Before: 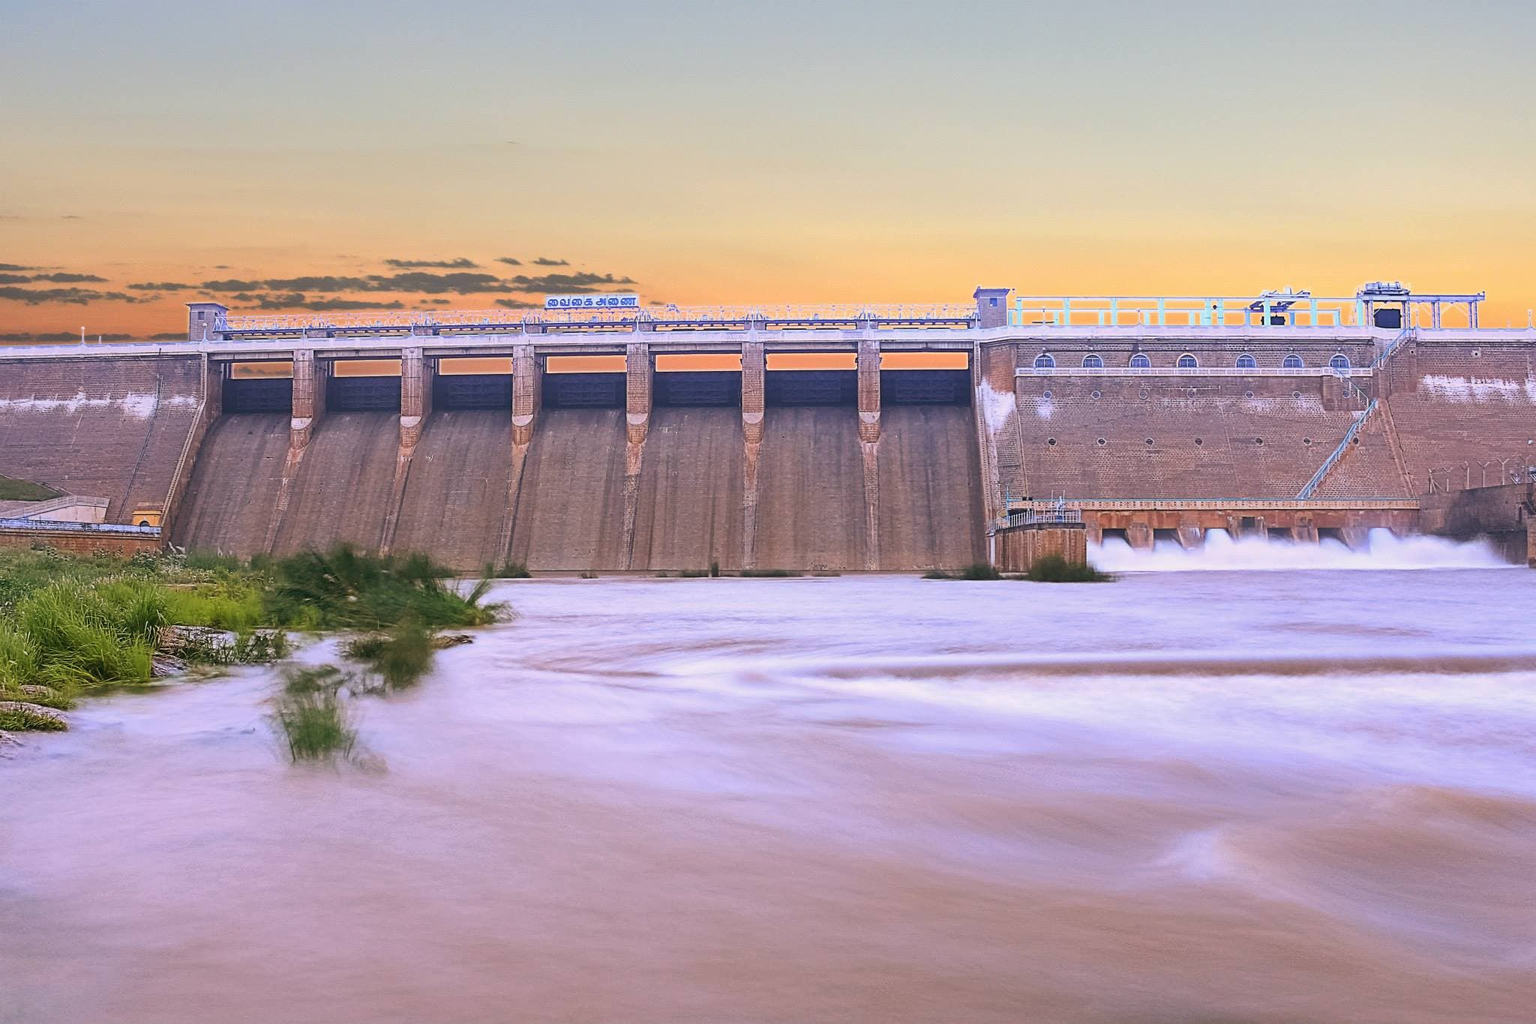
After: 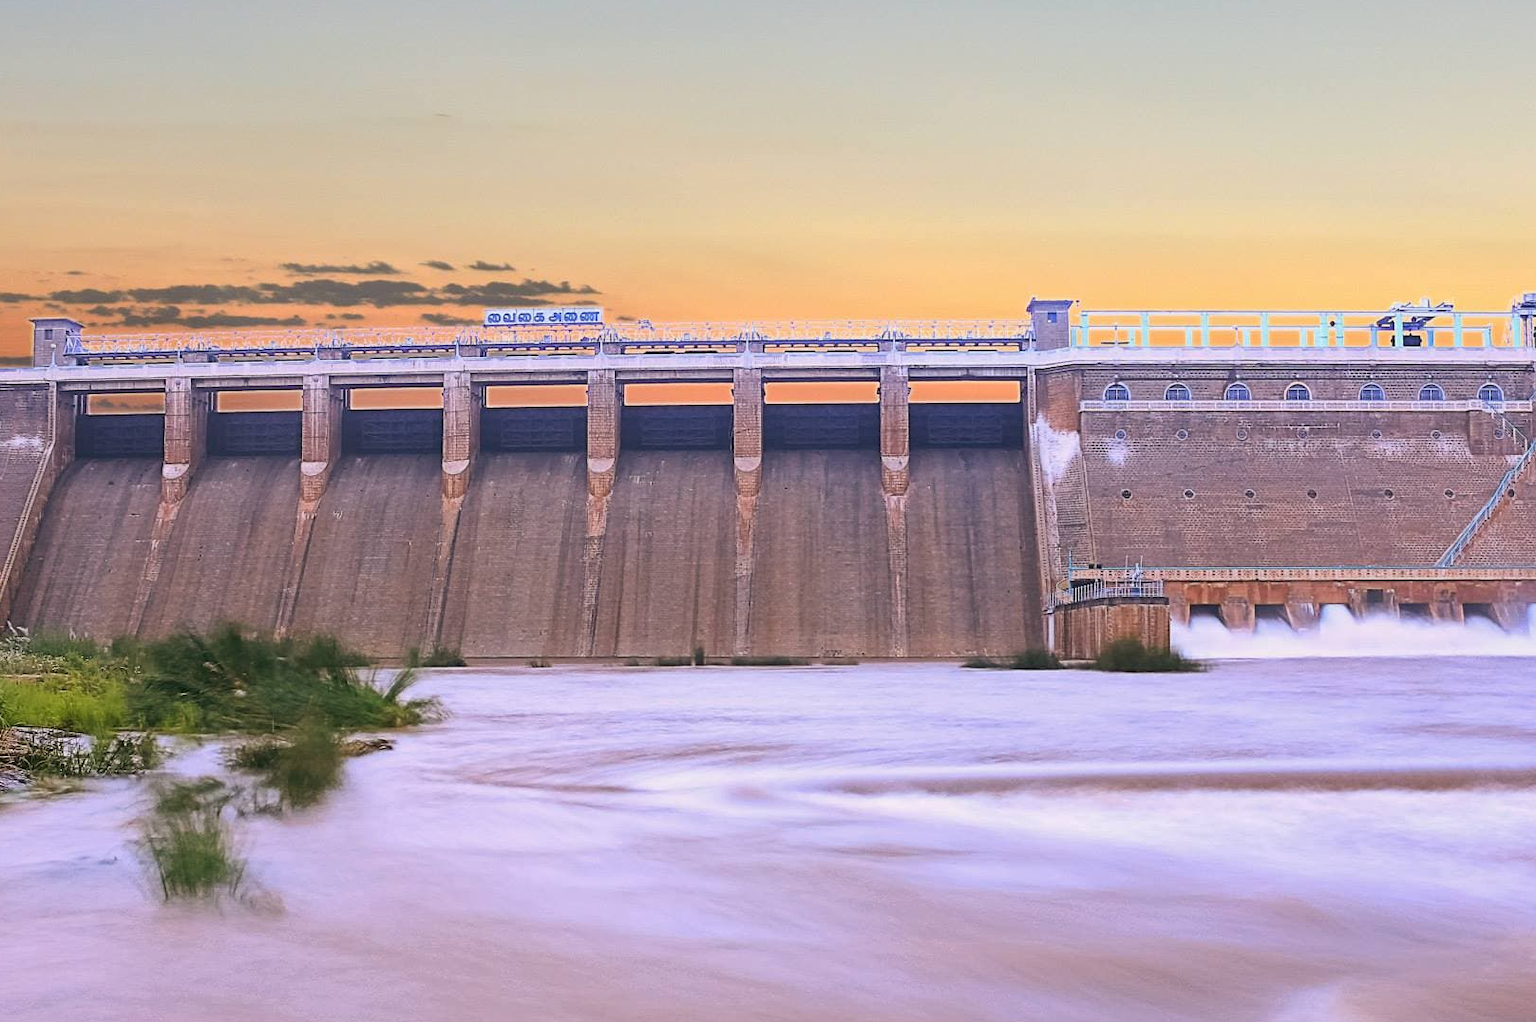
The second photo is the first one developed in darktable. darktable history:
crop and rotate: left 10.612%, top 5.085%, right 10.422%, bottom 16.134%
